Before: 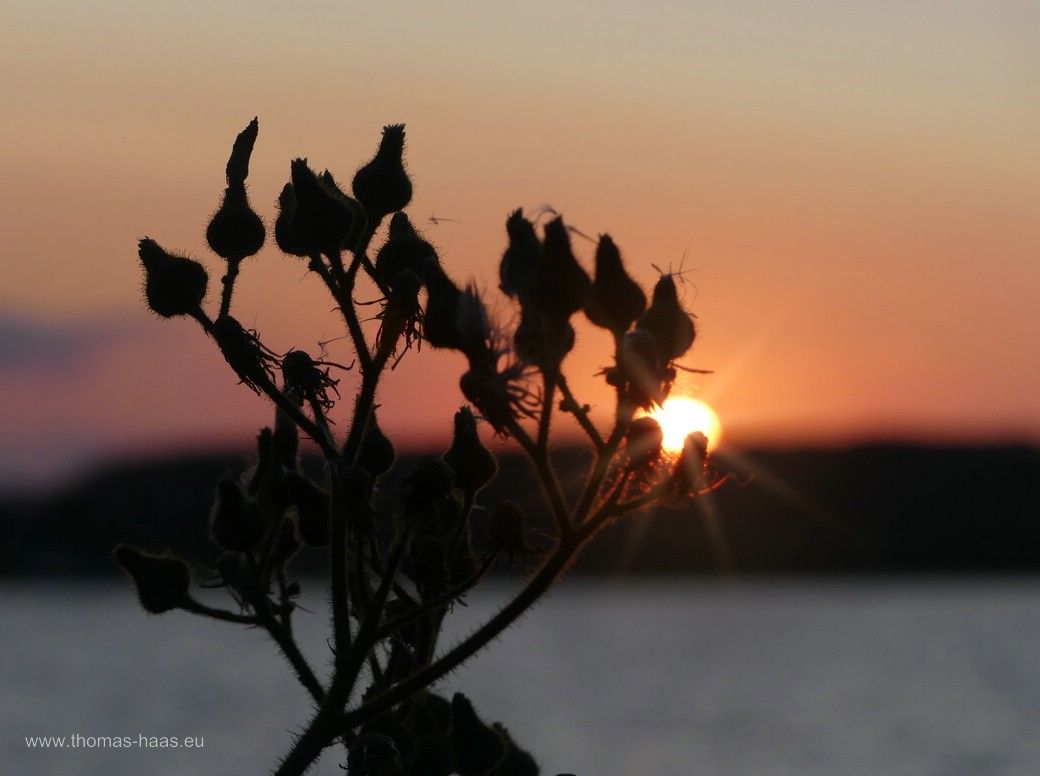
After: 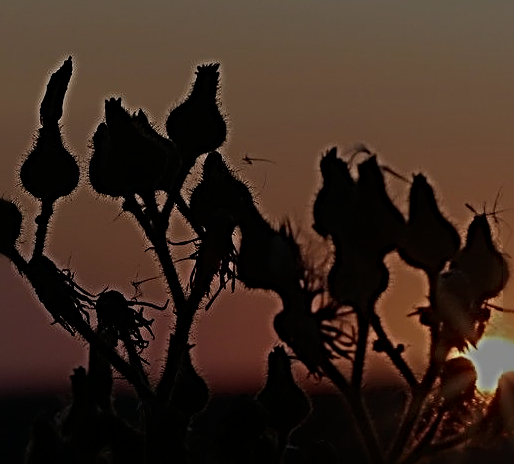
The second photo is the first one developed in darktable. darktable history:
tone equalizer: on, module defaults
contrast equalizer: y [[0.5 ×6], [0.5 ×6], [0.5, 0.5, 0.501, 0.545, 0.707, 0.863], [0 ×6], [0 ×6]]
exposure: exposure -2.03 EV, compensate highlight preservation false
sharpen: radius 4.04, amount 1.997
crop: left 17.896%, top 7.842%, right 32.613%, bottom 32.35%
